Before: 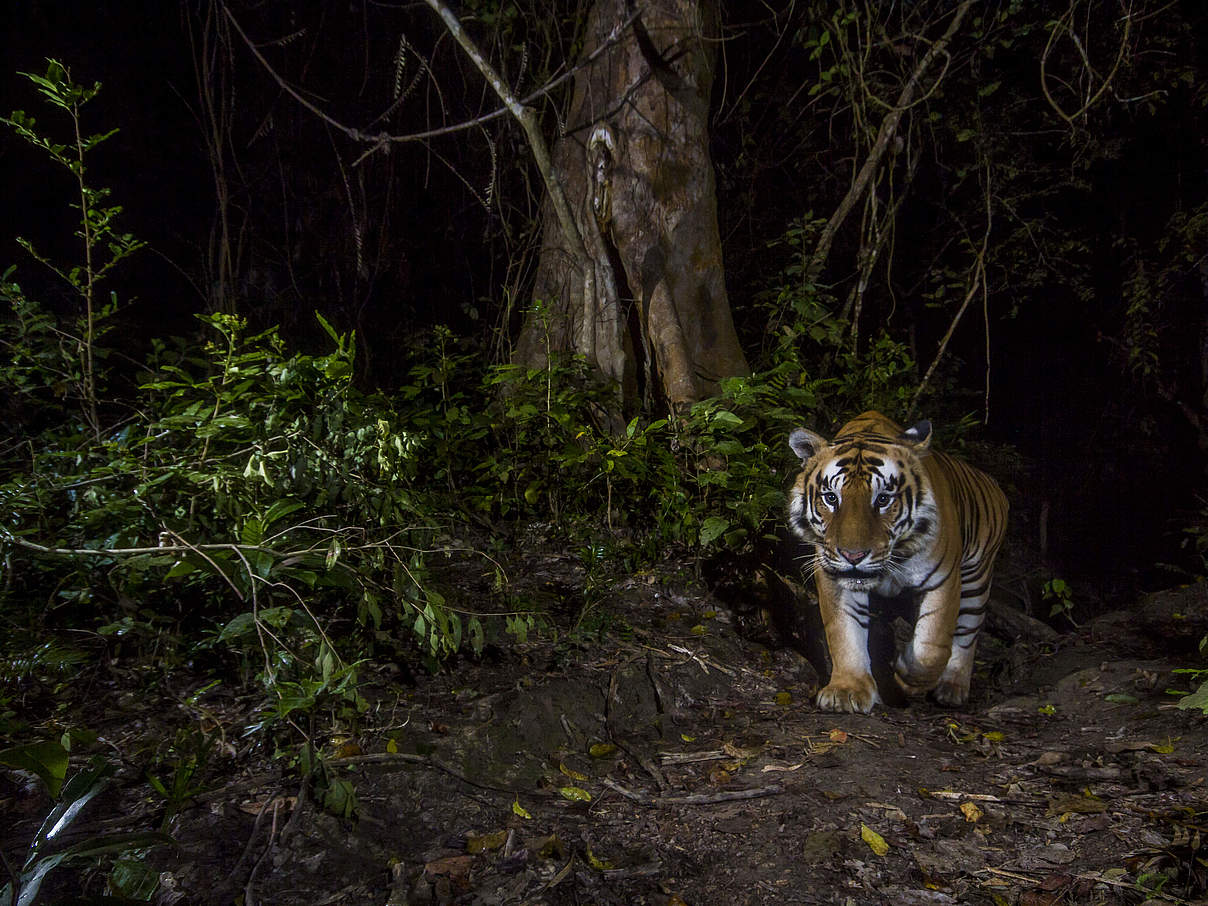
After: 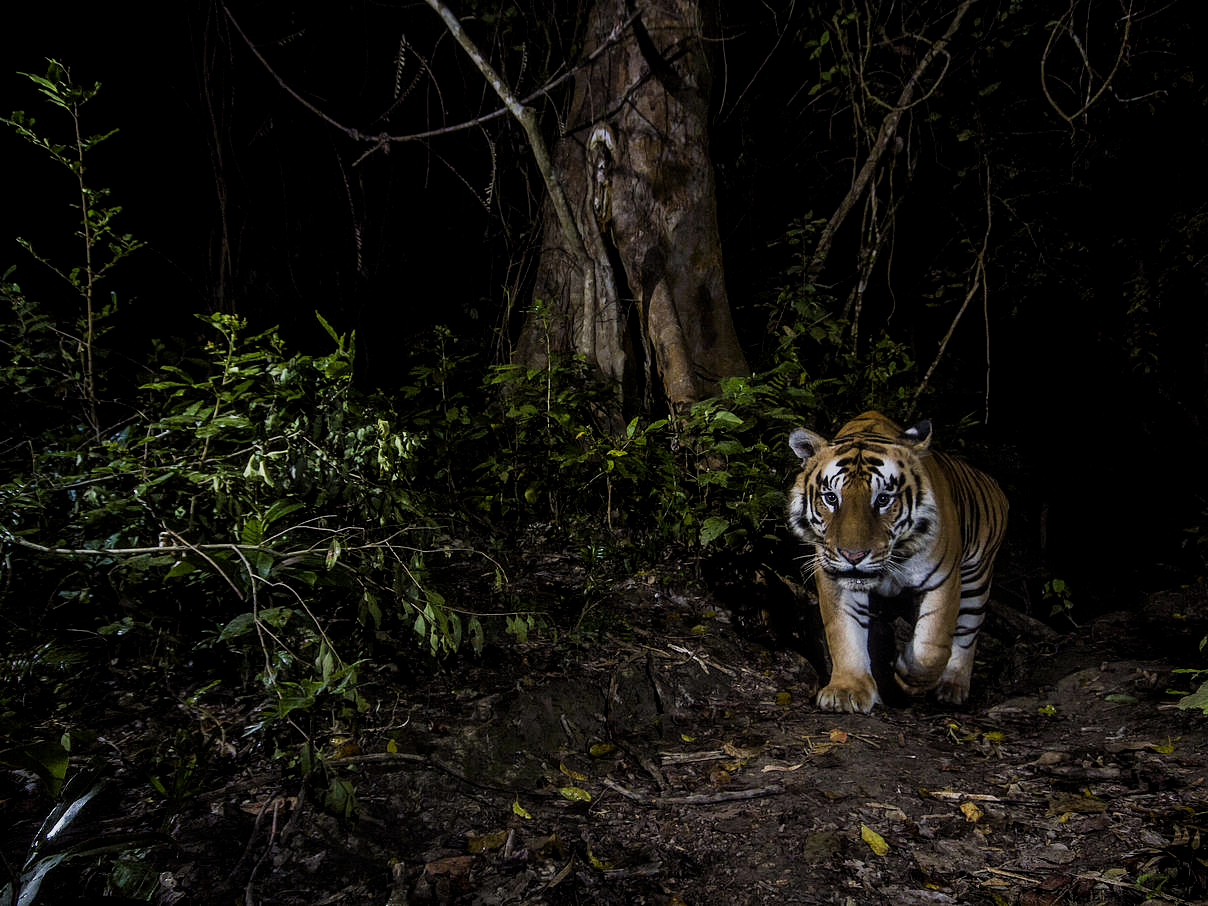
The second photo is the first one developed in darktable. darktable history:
filmic rgb: middle gray luminance 9.31%, black relative exposure -10.64 EV, white relative exposure 3.43 EV, target black luminance 0%, hardness 5.97, latitude 59.64%, contrast 1.093, highlights saturation mix 4.01%, shadows ↔ highlights balance 29.4%
